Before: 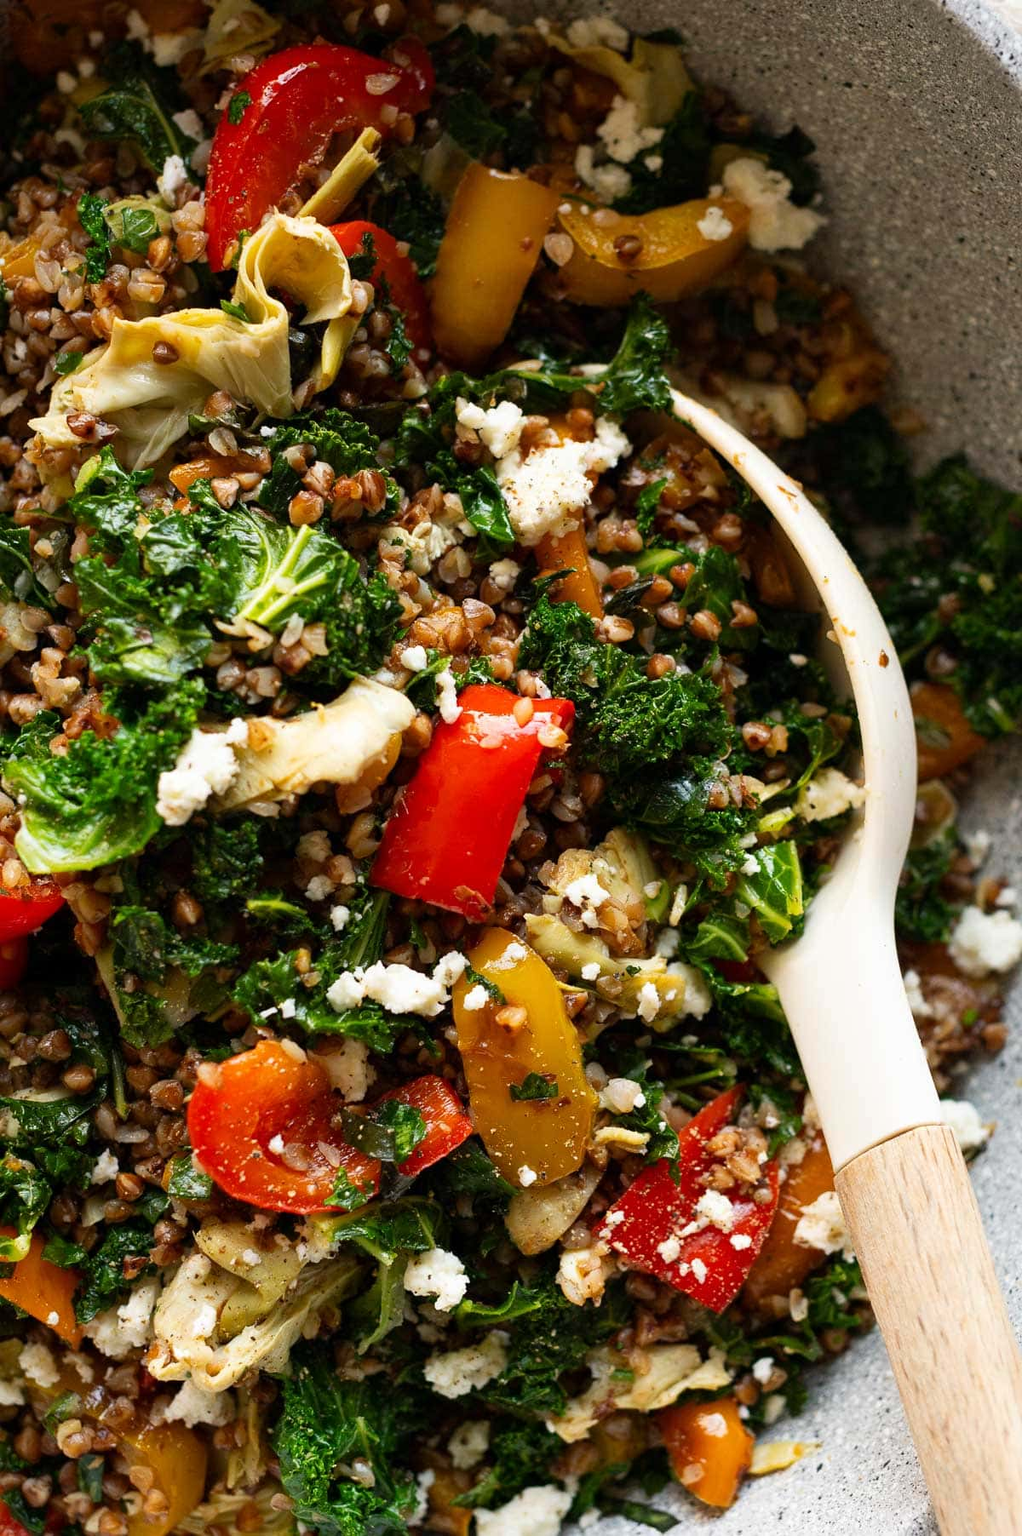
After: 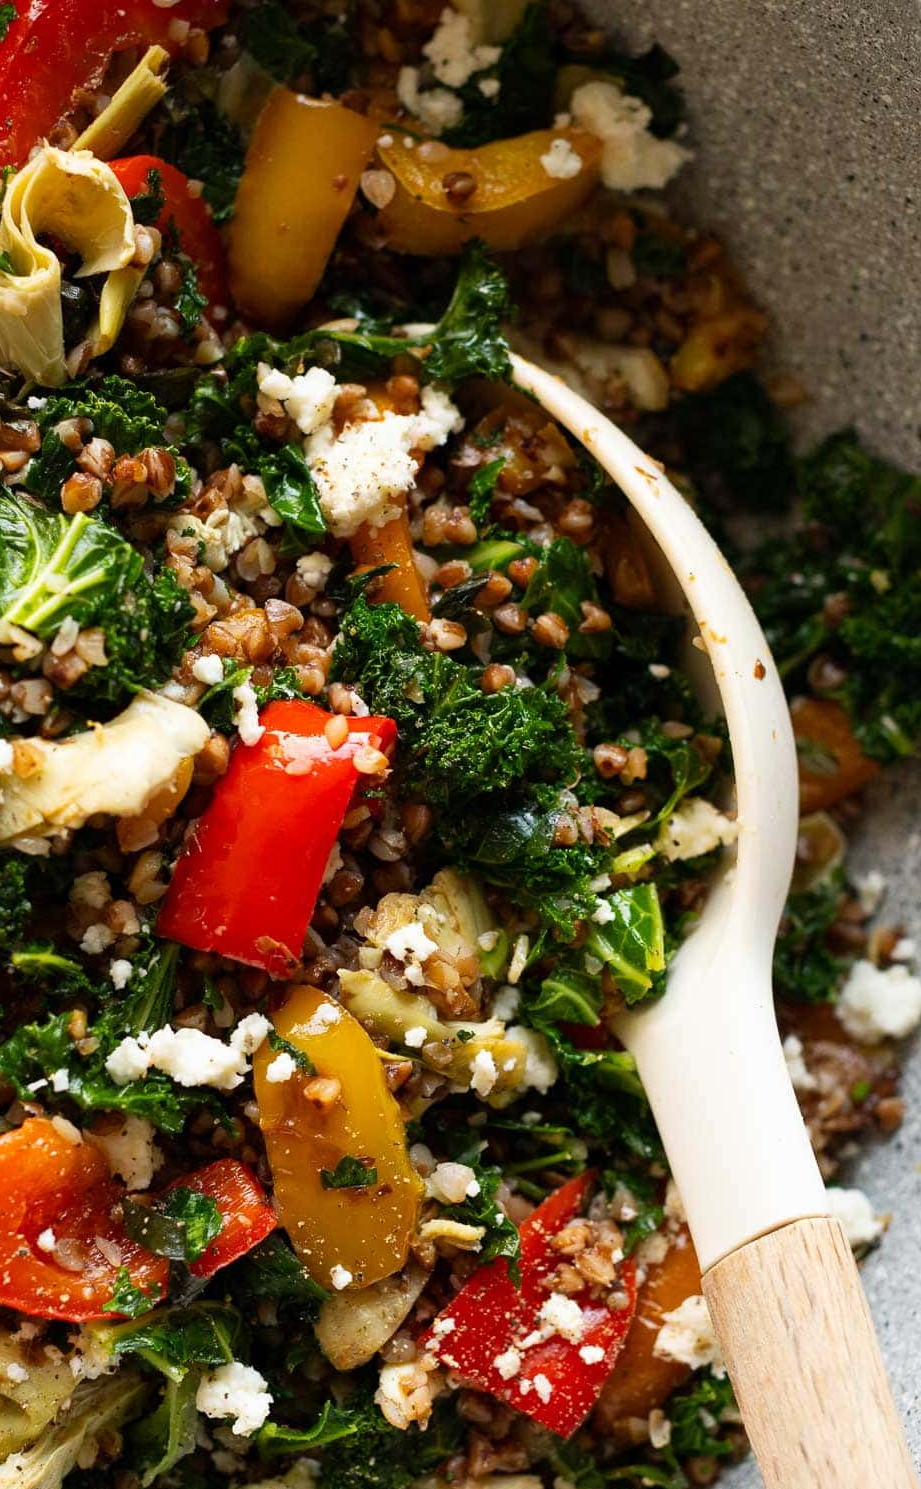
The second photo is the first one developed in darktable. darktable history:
crop: left 23.17%, top 5.817%, bottom 11.634%
